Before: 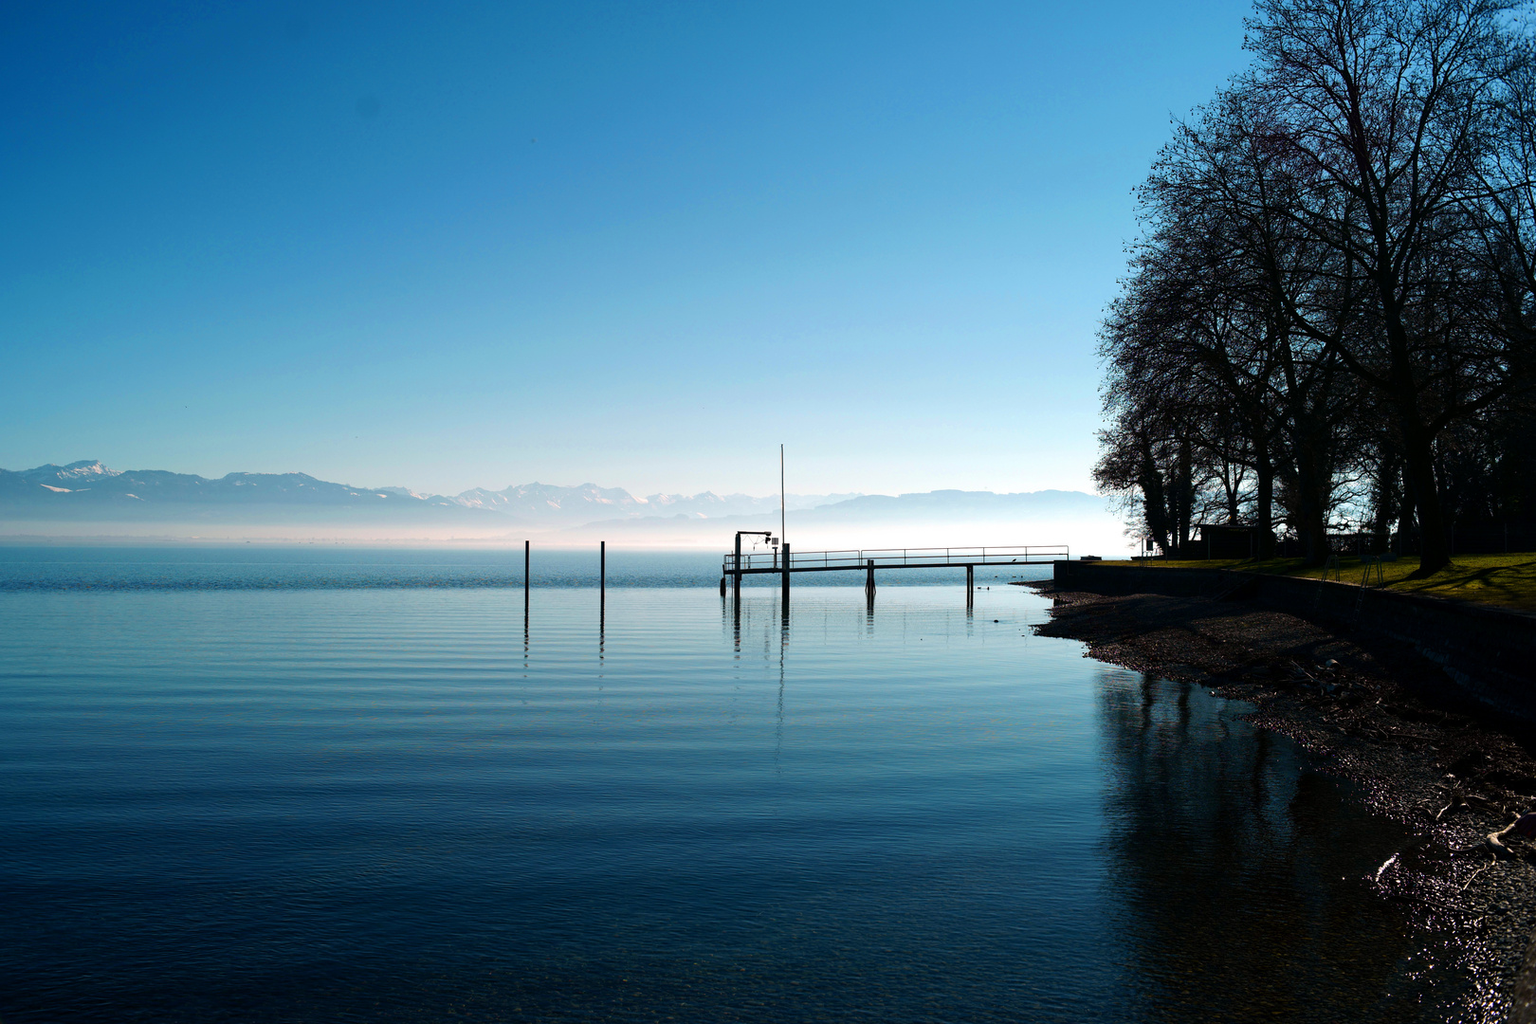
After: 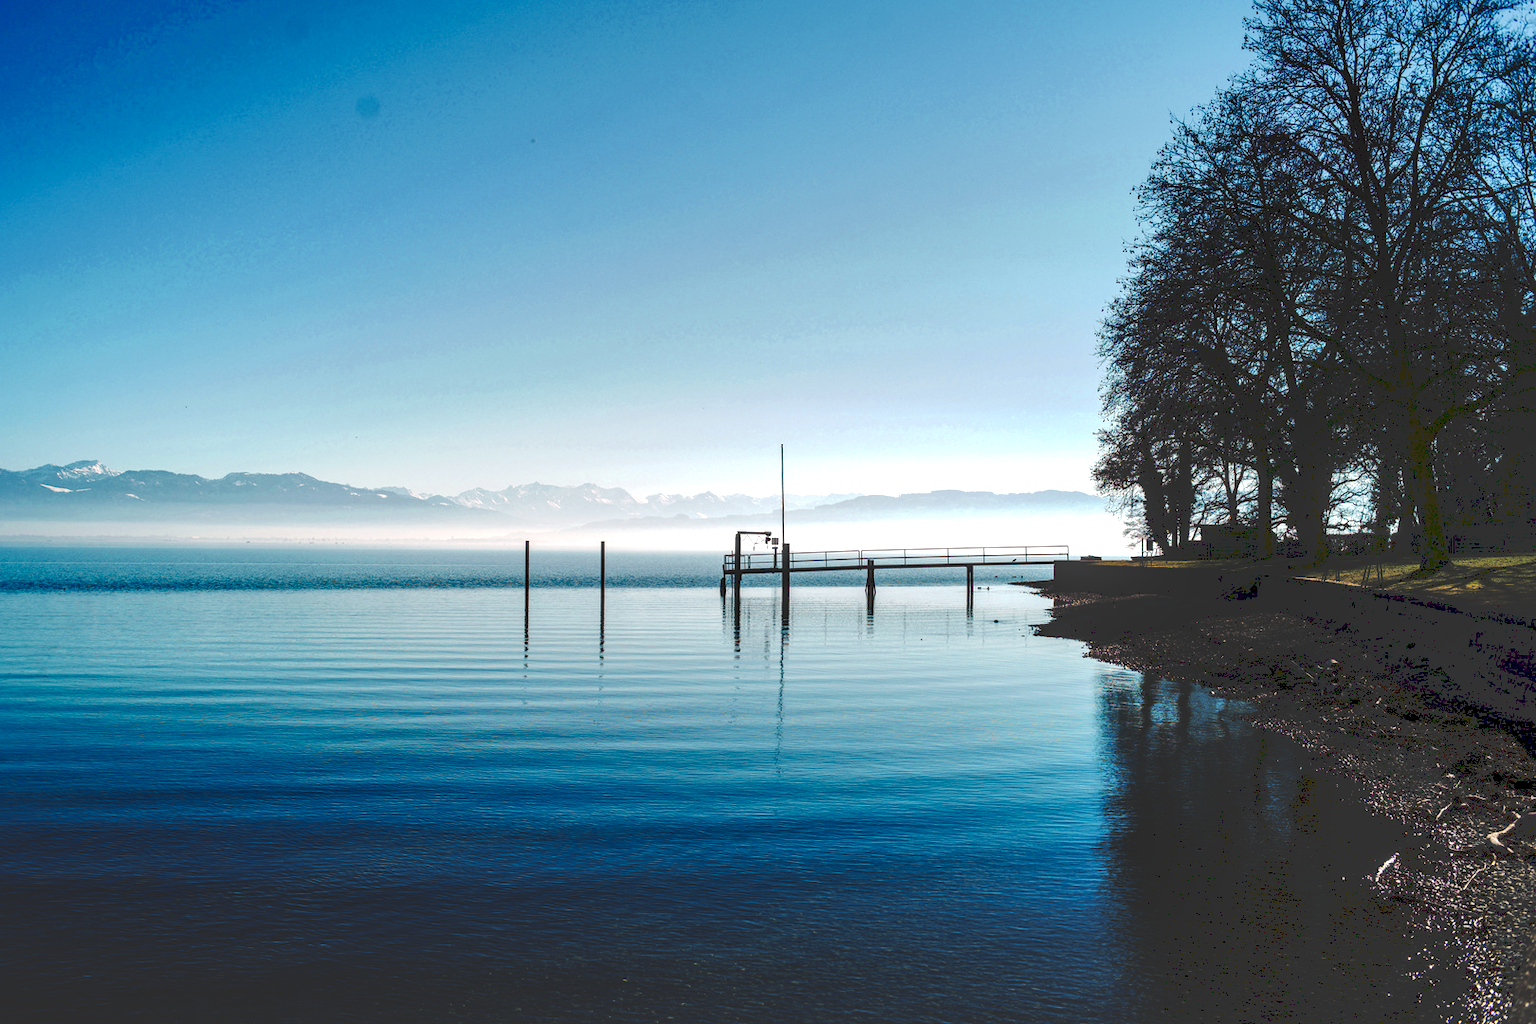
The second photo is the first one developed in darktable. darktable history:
tone curve: curves: ch0 [(0, 0) (0.003, 0.14) (0.011, 0.141) (0.025, 0.141) (0.044, 0.142) (0.069, 0.146) (0.1, 0.151) (0.136, 0.16) (0.177, 0.182) (0.224, 0.214) (0.277, 0.272) (0.335, 0.35) (0.399, 0.453) (0.468, 0.548) (0.543, 0.634) (0.623, 0.715) (0.709, 0.778) (0.801, 0.848) (0.898, 0.902) (1, 1)], preserve colors none
shadows and highlights: highlights color adjustment 42%
local contrast: highlights 78%, shadows 56%, detail 175%, midtone range 0.427
